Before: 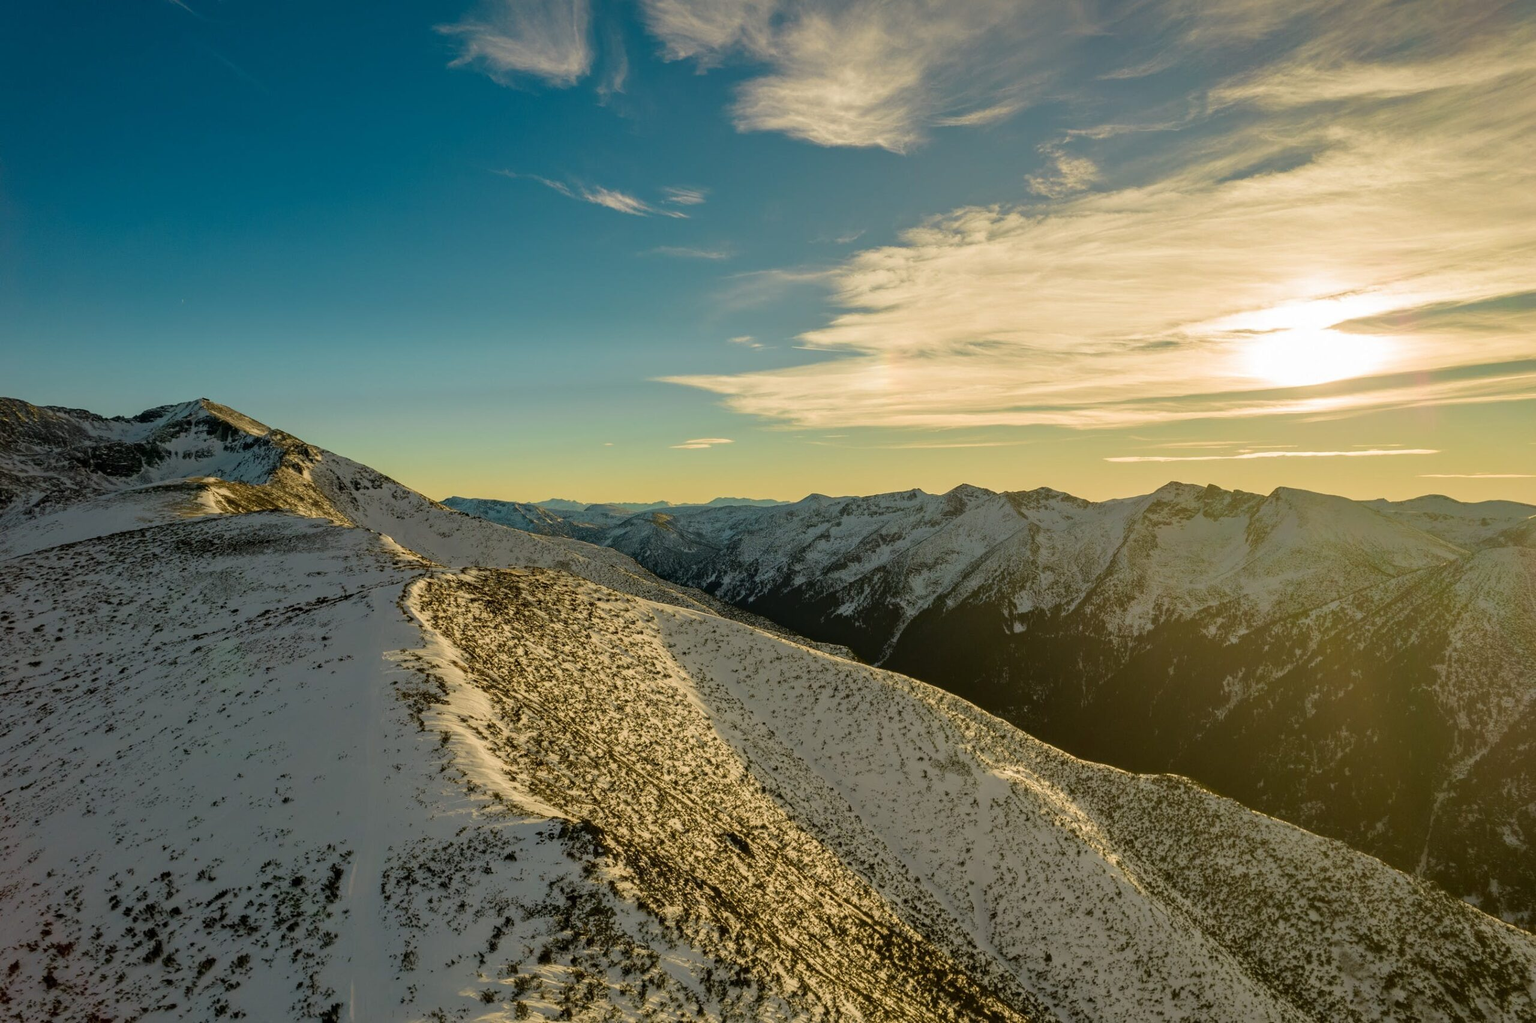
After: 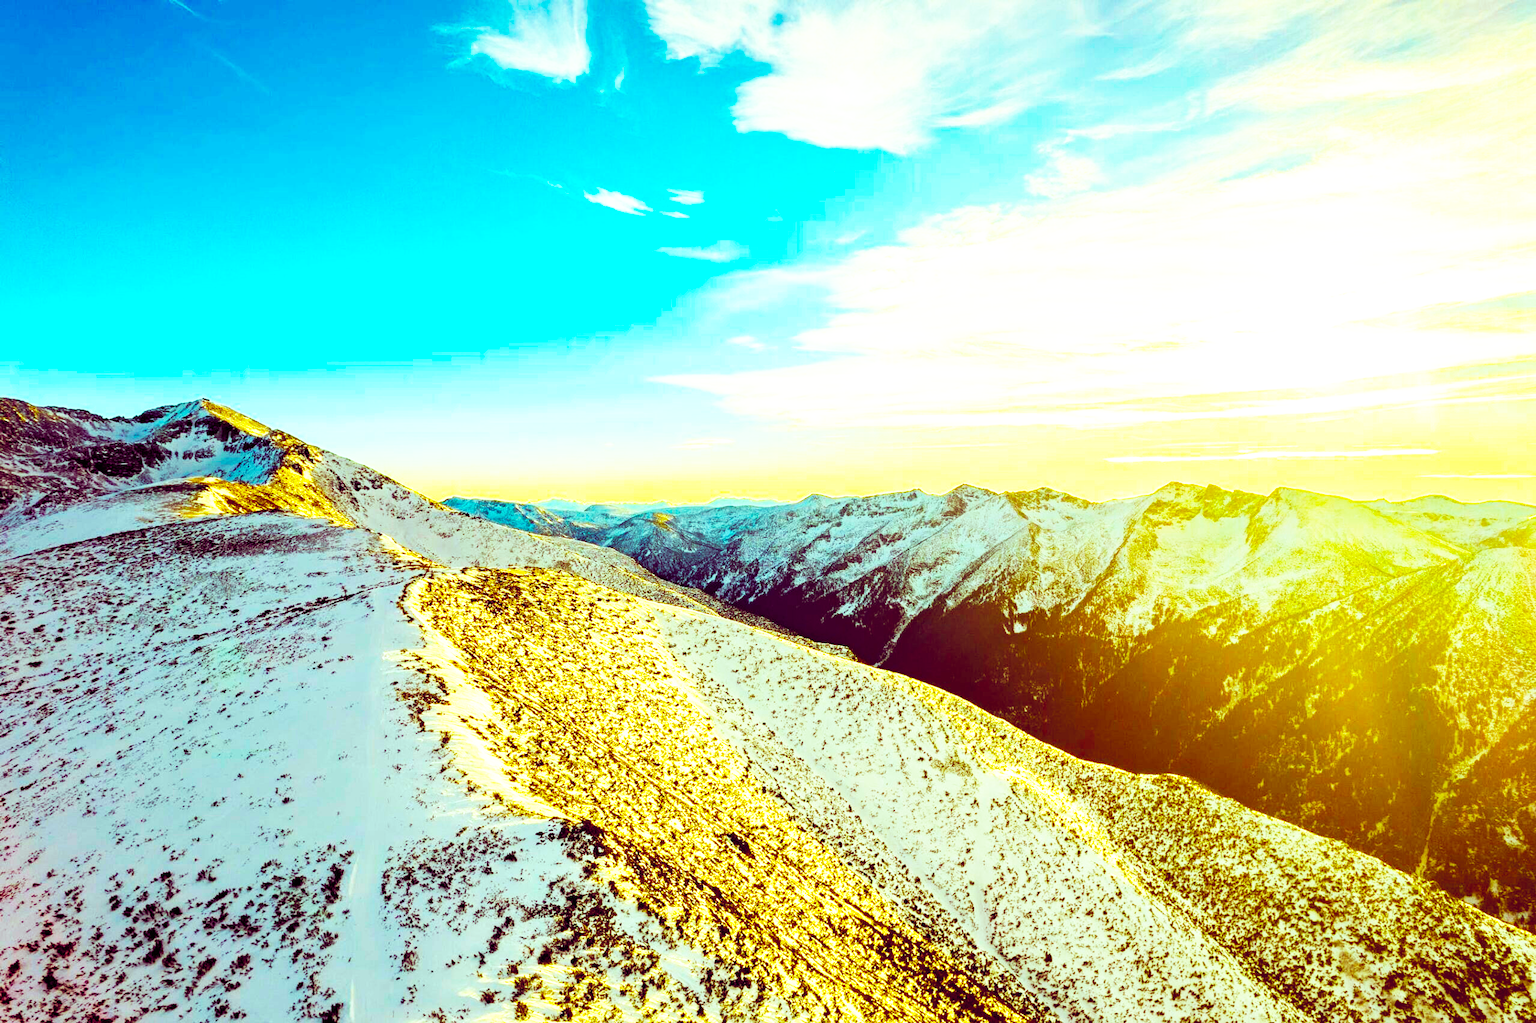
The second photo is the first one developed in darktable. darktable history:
base curve: curves: ch0 [(0, 0) (0.007, 0.004) (0.027, 0.03) (0.046, 0.07) (0.207, 0.54) (0.442, 0.872) (0.673, 0.972) (1, 1)], preserve colors none
color balance rgb: highlights gain › luminance 20.112%, highlights gain › chroma 13.141%, highlights gain › hue 171.37°, global offset › chroma 0.282%, global offset › hue 317.98°, linear chroma grading › global chroma 19.301%, perceptual saturation grading › global saturation 14.716%, perceptual brilliance grading › global brilliance 29.639%, perceptual brilliance grading › highlights 11.908%, perceptual brilliance grading › mid-tones 24.009%, global vibrance 44.97%
tone equalizer: on, module defaults
